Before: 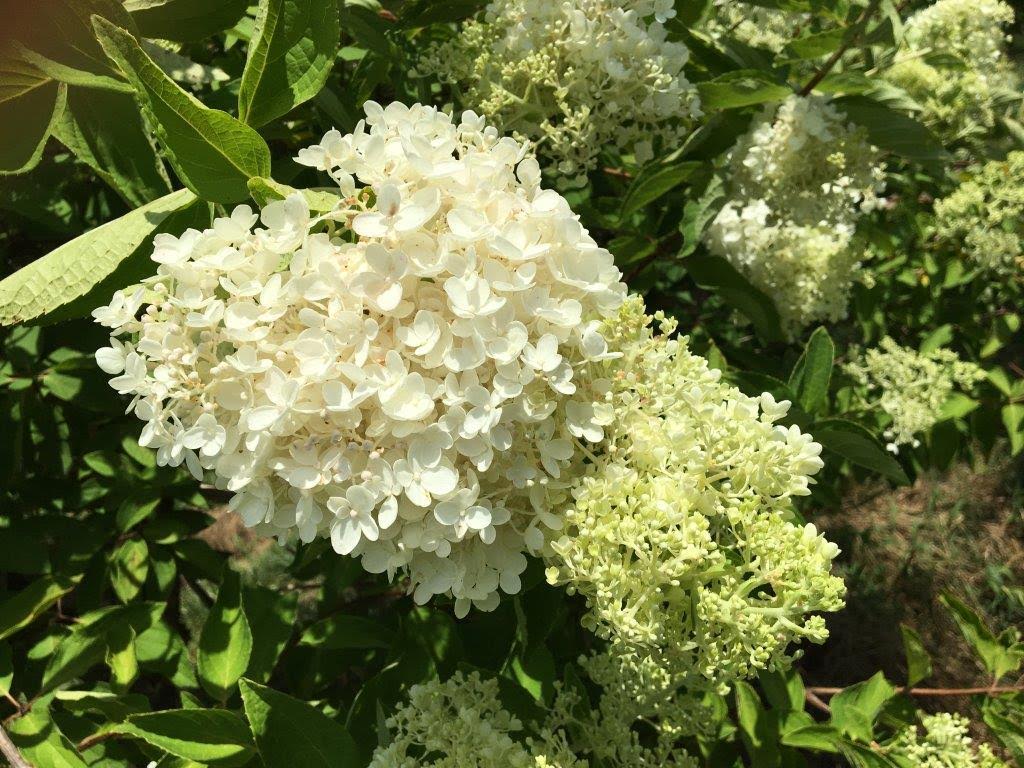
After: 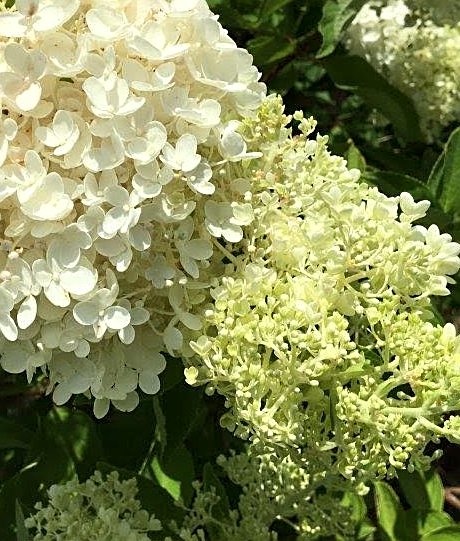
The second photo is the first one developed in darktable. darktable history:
crop: left 35.28%, top 26.089%, right 19.732%, bottom 3.408%
sharpen: on, module defaults
local contrast: highlights 101%, shadows 101%, detail 119%, midtone range 0.2
